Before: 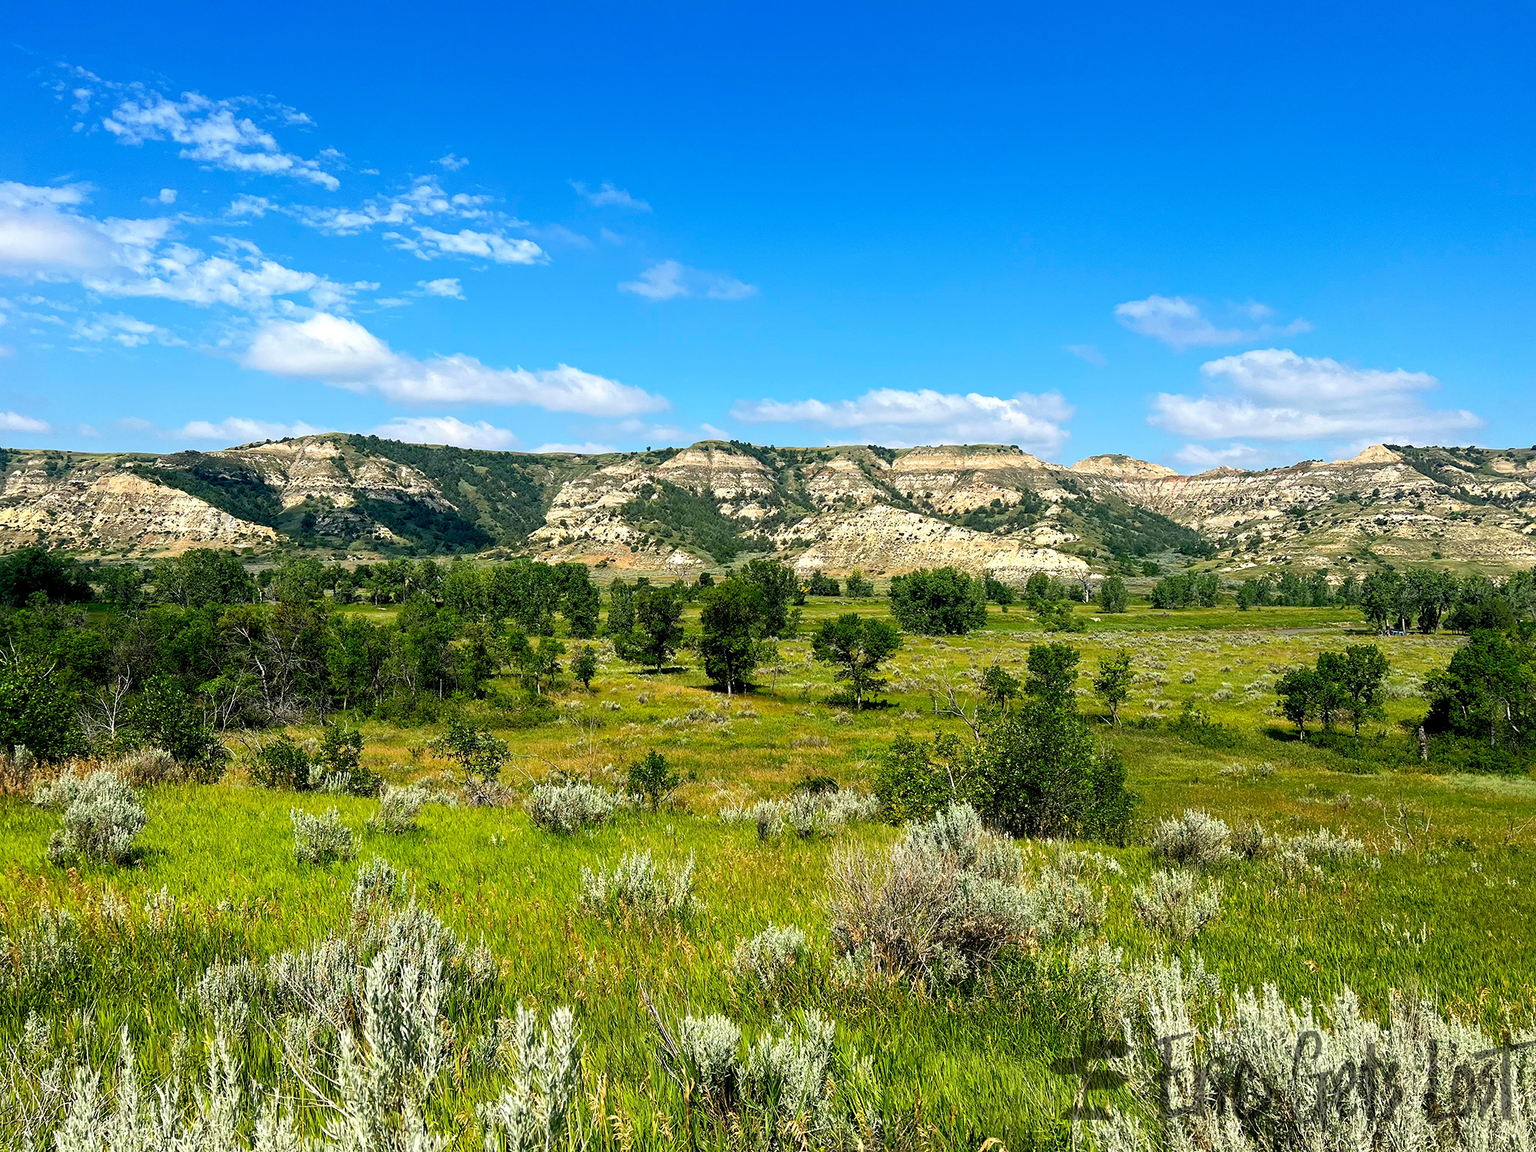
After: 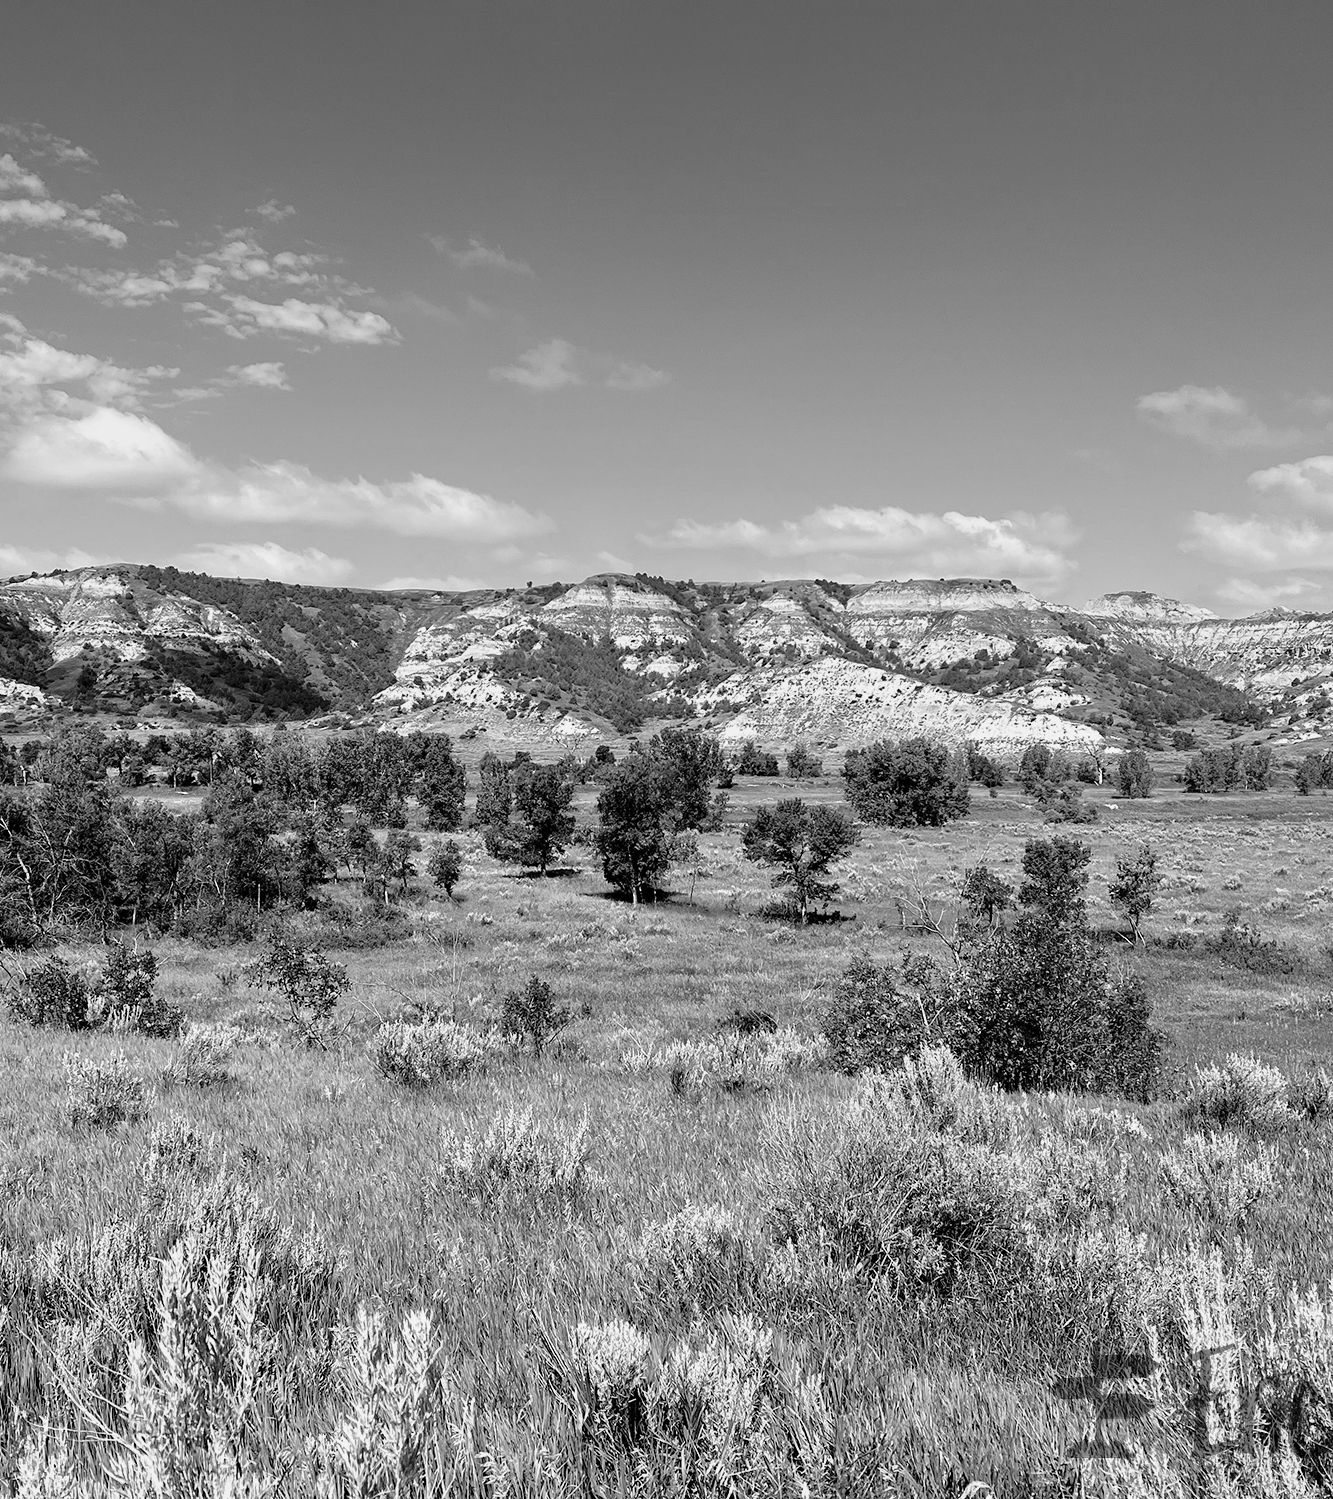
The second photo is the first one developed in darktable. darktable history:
tone equalizer: -8 EV 0.001 EV, -7 EV -0.004 EV, -6 EV 0.009 EV, -5 EV 0.032 EV, -4 EV 0.276 EV, -3 EV 0.644 EV, -2 EV 0.584 EV, -1 EV 0.187 EV, +0 EV 0.024 EV
velvia: strength 10%
monochrome: a -92.57, b 58.91
crop and rotate: left 15.754%, right 17.579%
